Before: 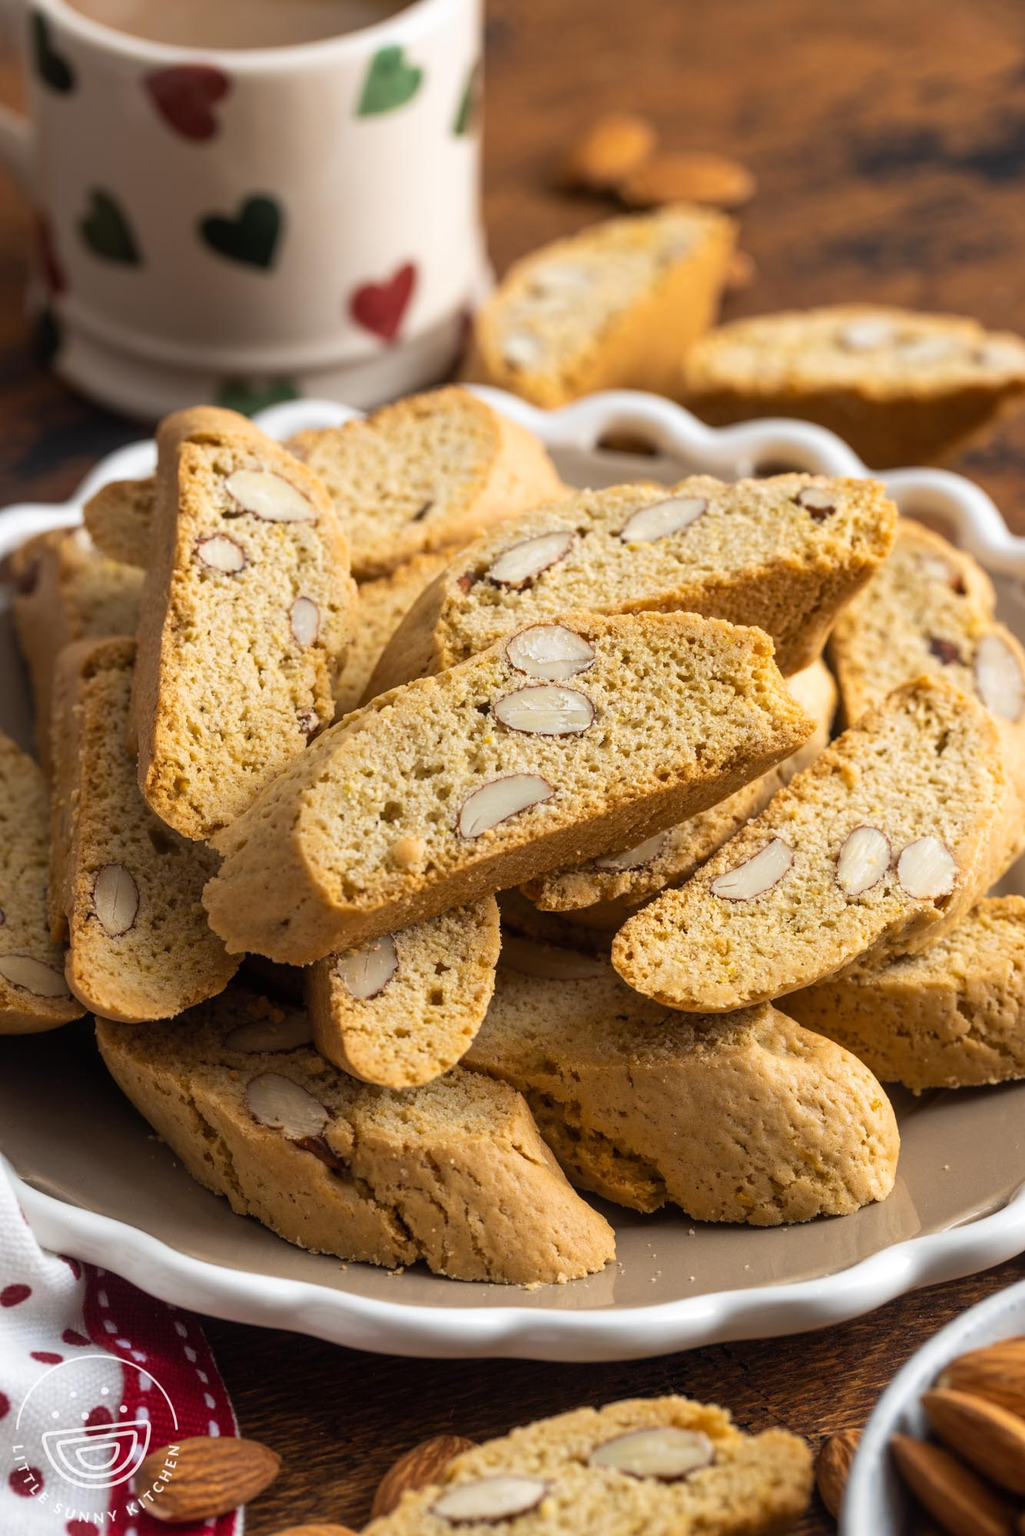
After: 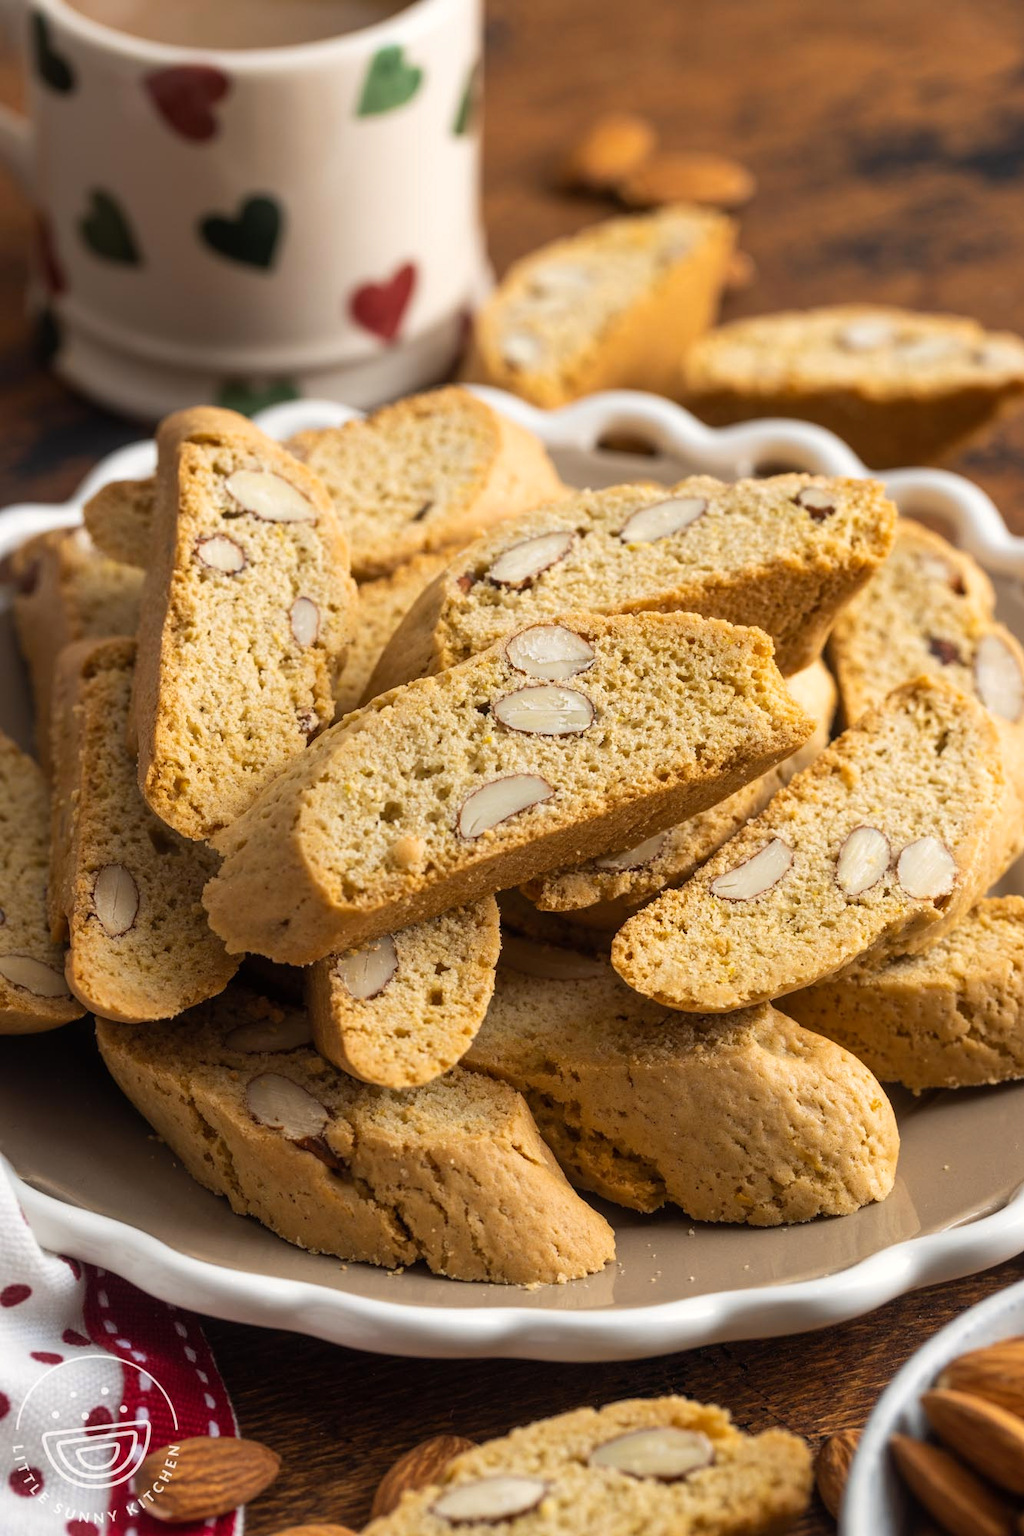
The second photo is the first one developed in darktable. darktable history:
color calibration: x 0.341, y 0.354, temperature 5159 K
exposure: compensate highlight preservation false
